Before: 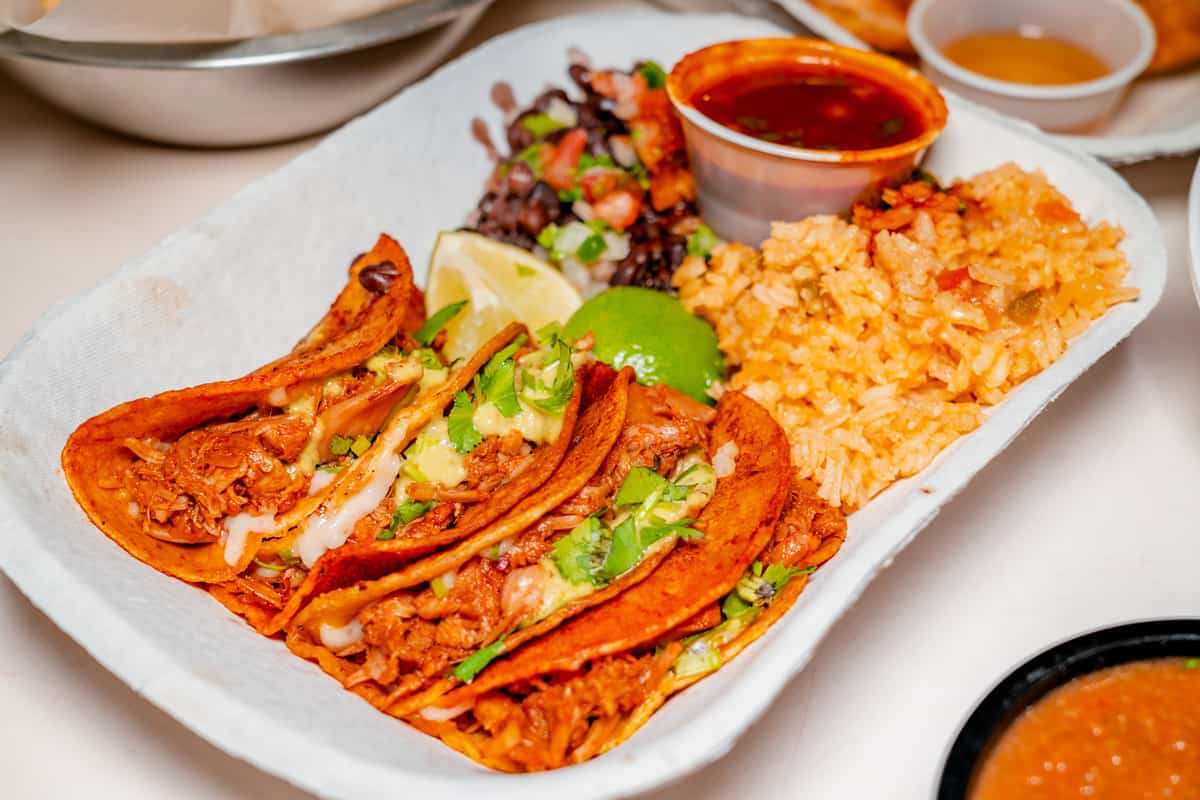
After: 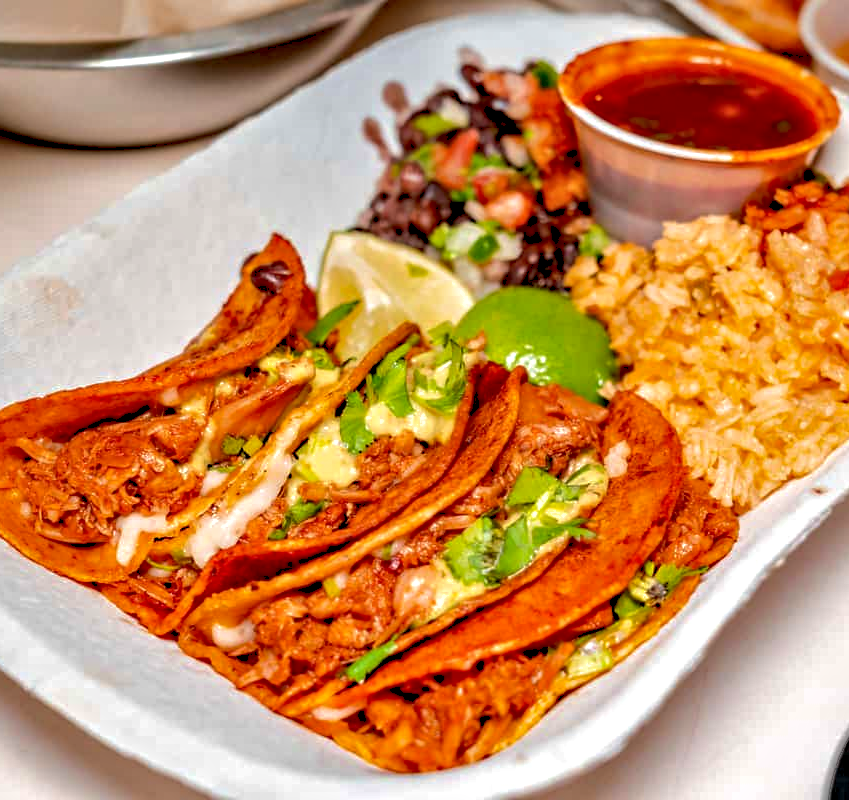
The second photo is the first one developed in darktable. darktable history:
exposure: black level correction 0.001, exposure 0.14 EV, compensate highlight preservation false
crop and rotate: left 9.061%, right 20.142%
shadows and highlights: on, module defaults
contrast equalizer: y [[0.545, 0.572, 0.59, 0.59, 0.571, 0.545], [0.5 ×6], [0.5 ×6], [0 ×6], [0 ×6]]
velvia: on, module defaults
